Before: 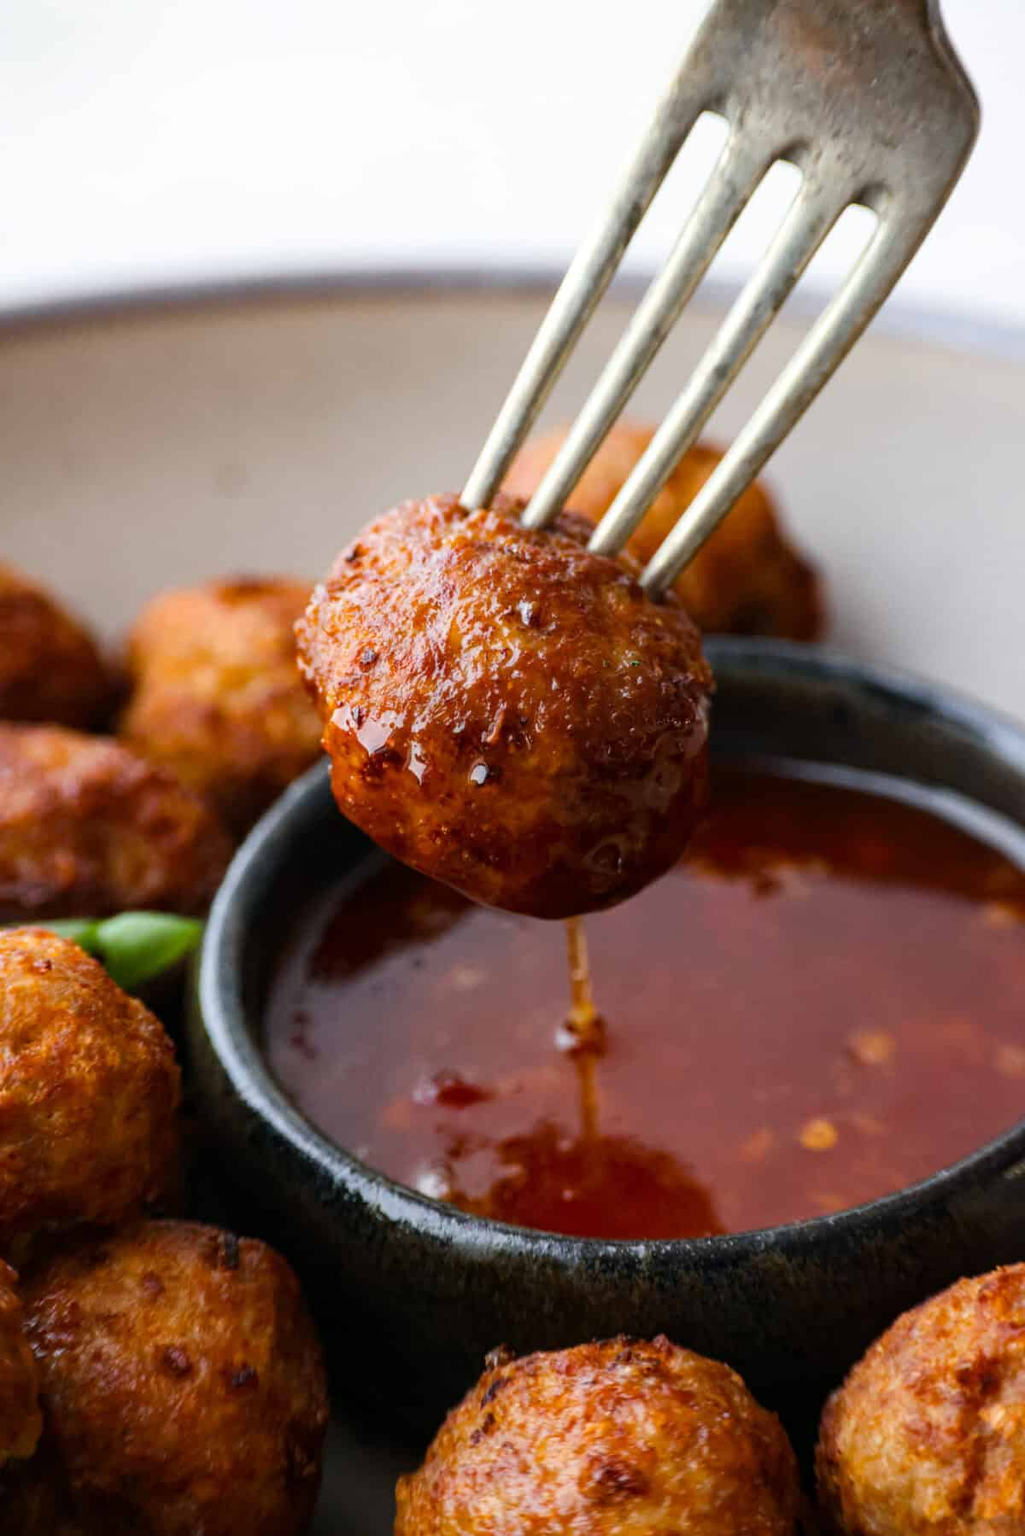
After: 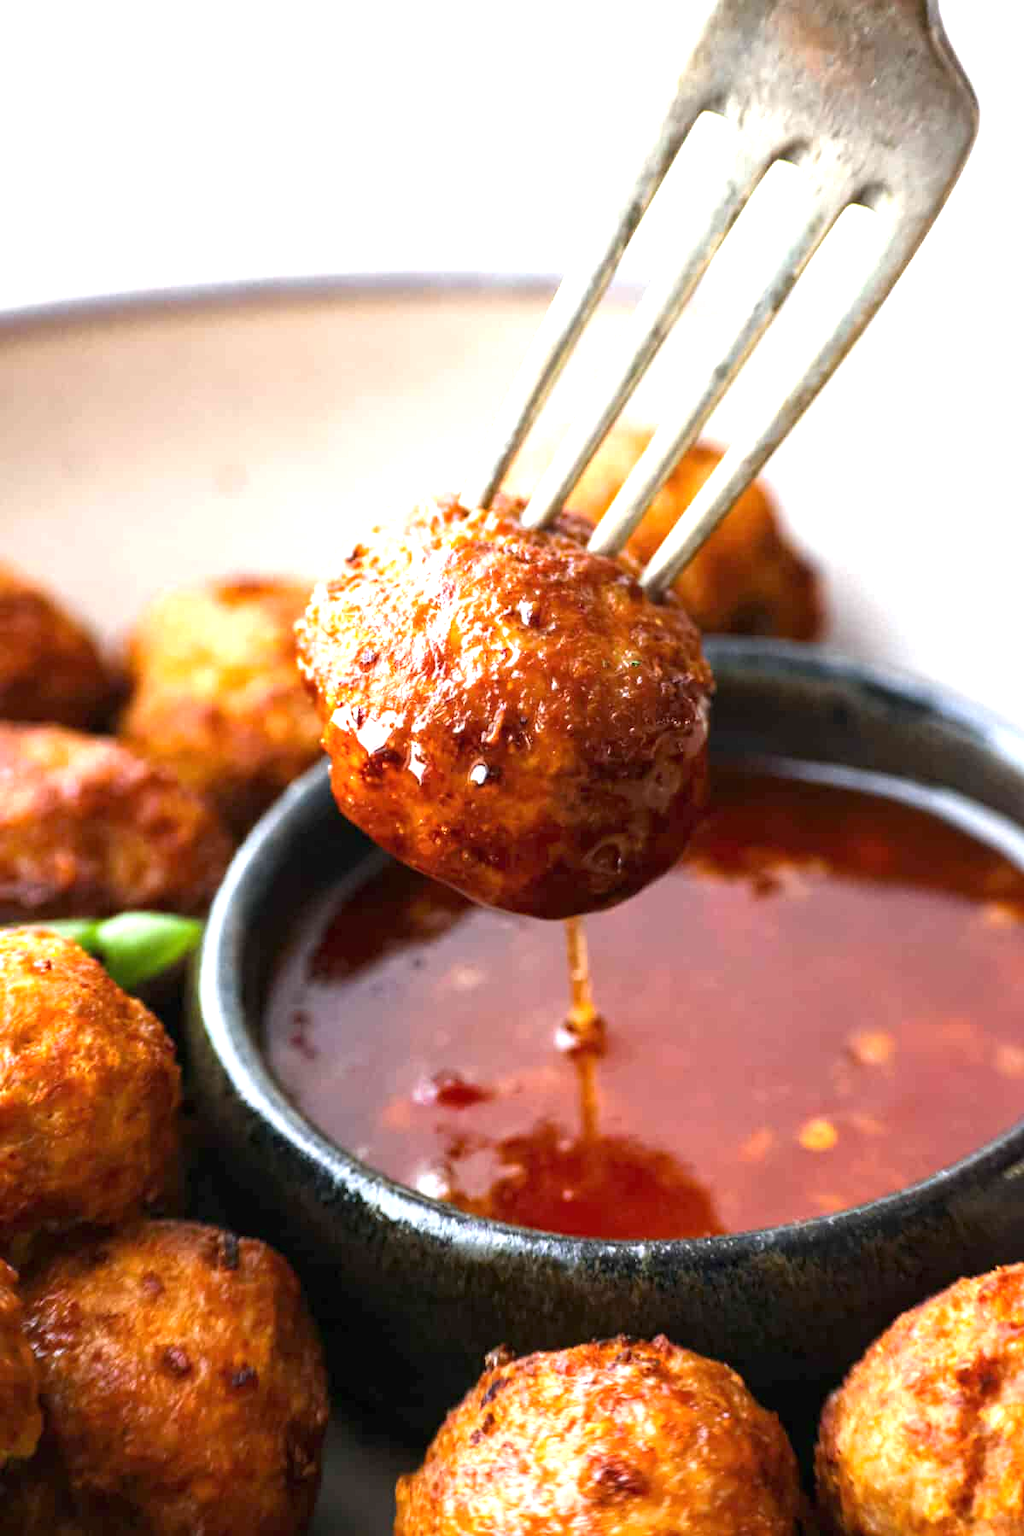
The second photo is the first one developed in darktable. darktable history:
white balance: emerald 1
exposure: black level correction 0, exposure 1.3 EV, compensate highlight preservation false
